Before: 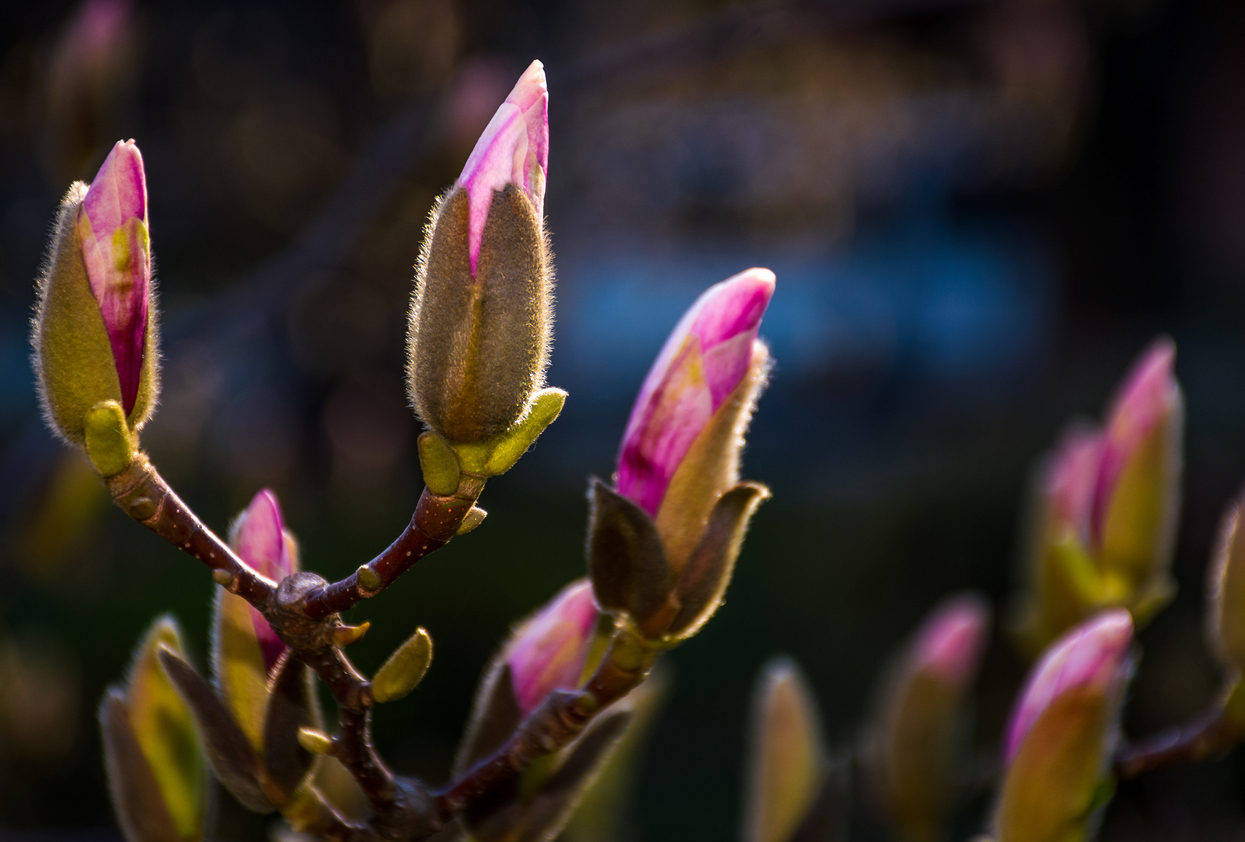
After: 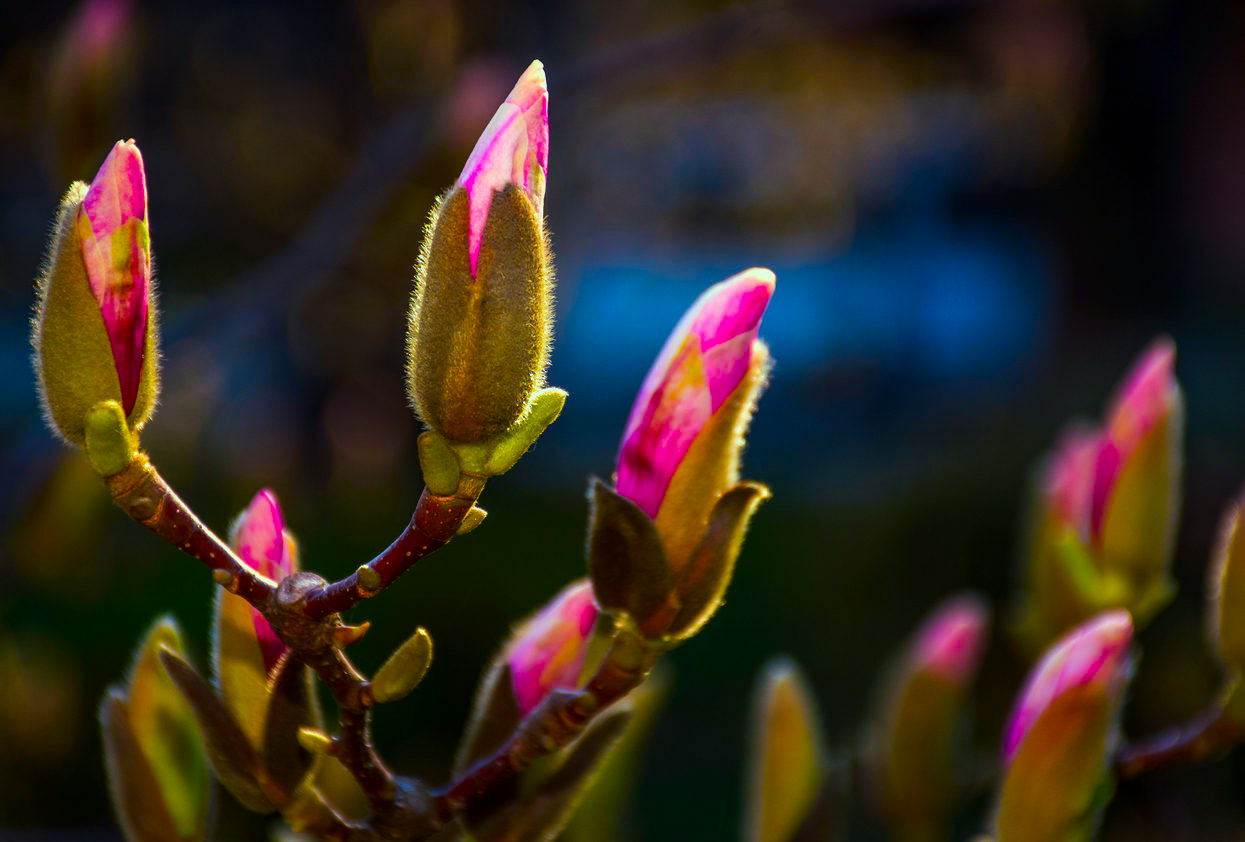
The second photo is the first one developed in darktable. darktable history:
color correction: highlights a* -11.01, highlights b* 9.86, saturation 1.72
